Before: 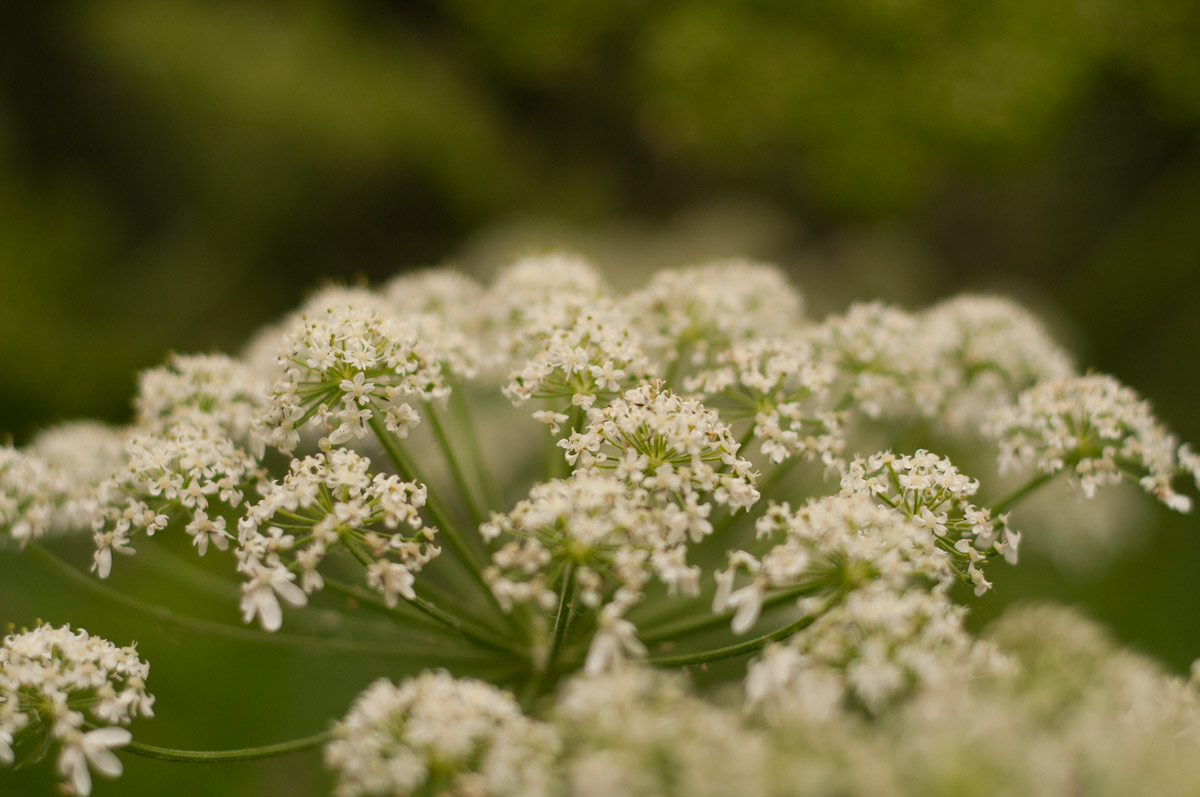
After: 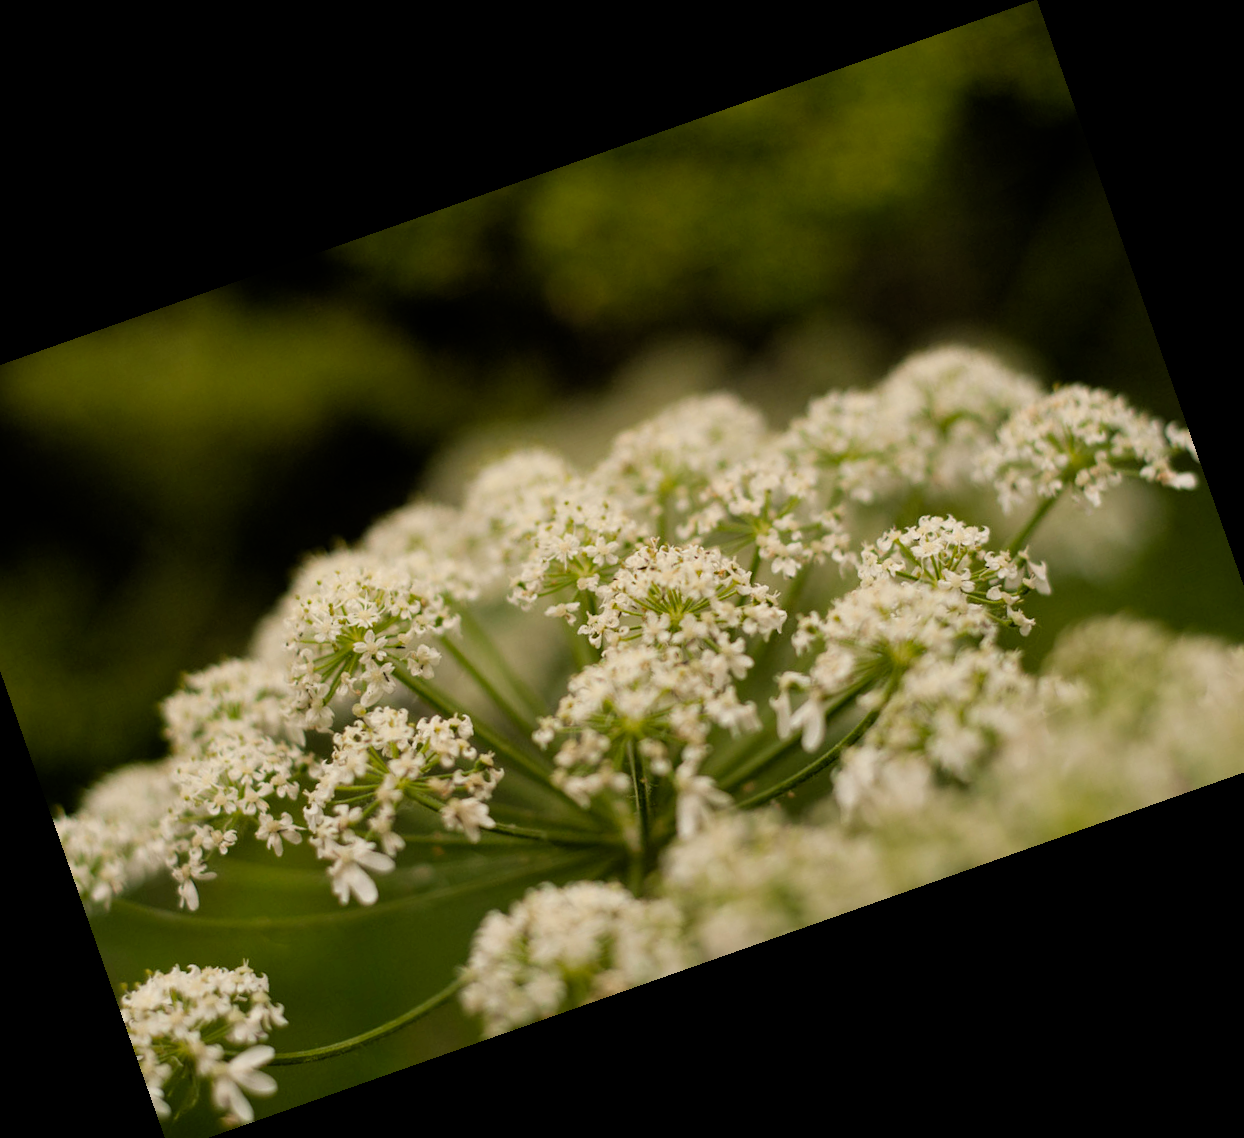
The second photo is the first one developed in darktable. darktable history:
crop and rotate: angle 19.43°, left 6.812%, right 4.125%, bottom 1.087%
filmic rgb: black relative exposure -4.91 EV, white relative exposure 2.84 EV, hardness 3.7
color balance rgb: perceptual saturation grading › global saturation 10%, global vibrance 10%
